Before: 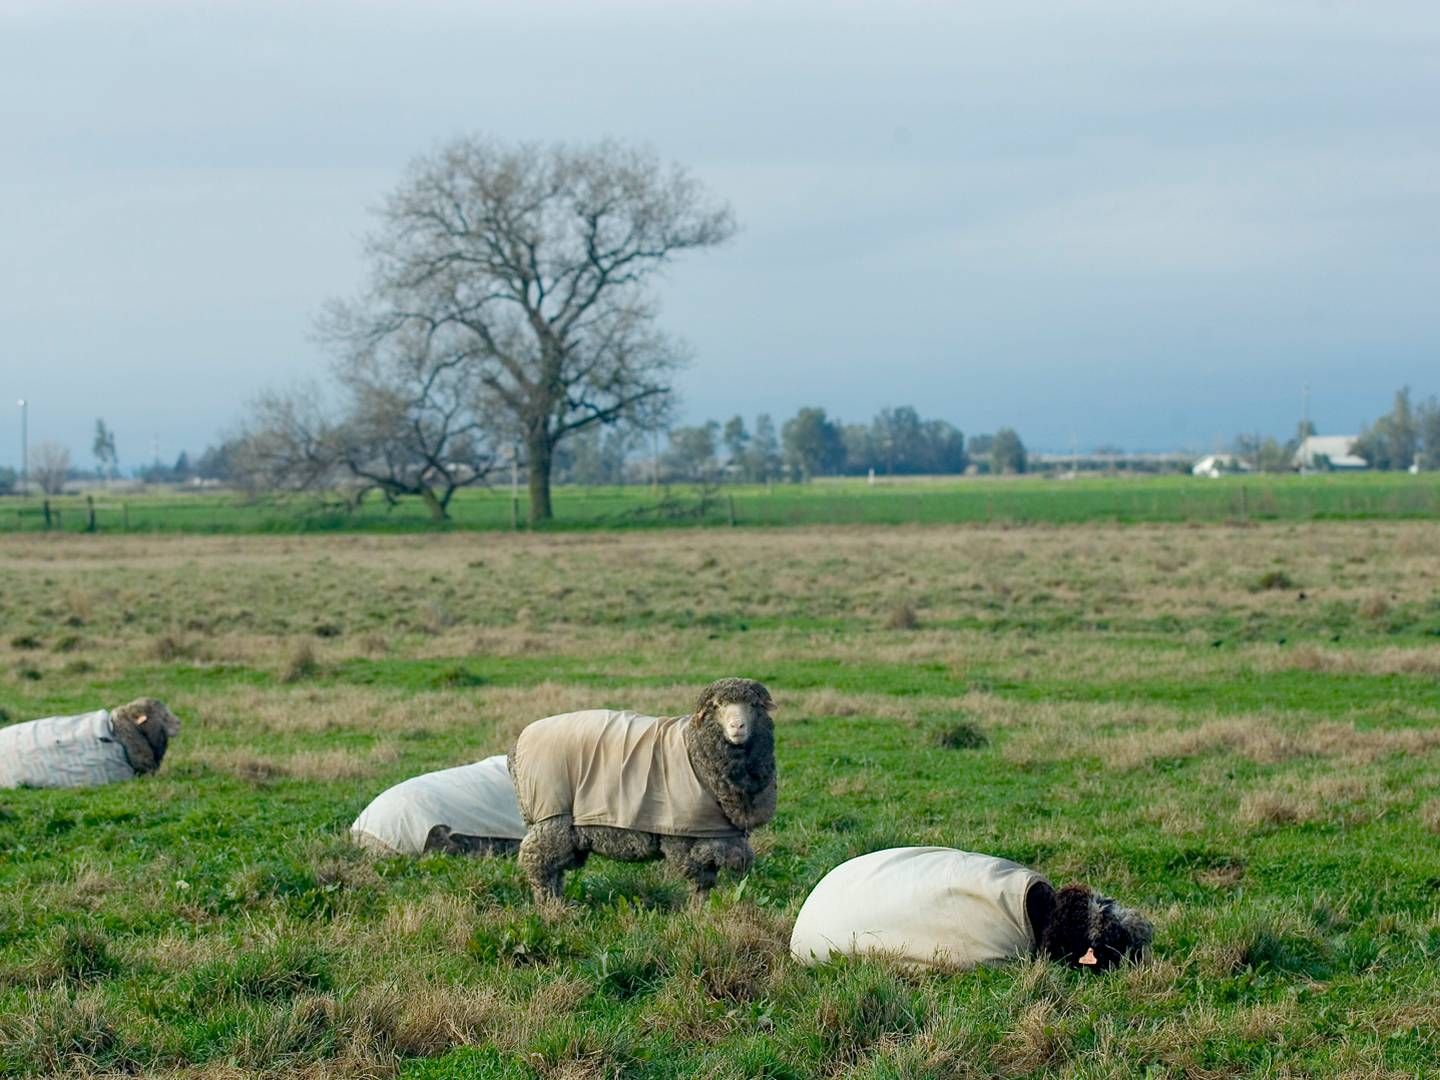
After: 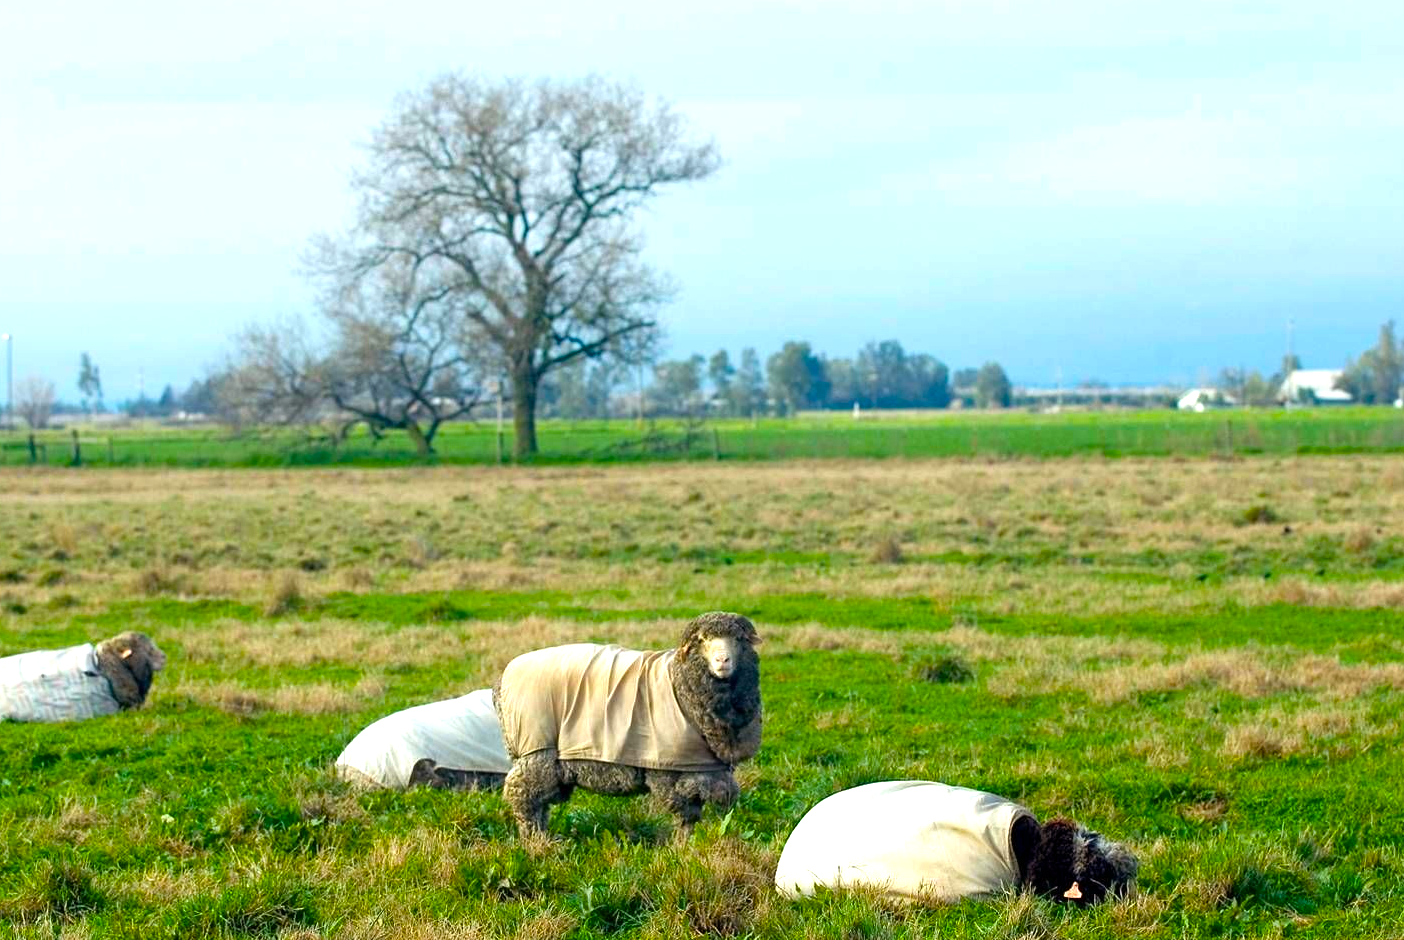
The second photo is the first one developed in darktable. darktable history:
crop: left 1.088%, top 6.134%, right 1.407%, bottom 6.812%
color balance rgb: power › luminance -3.566%, power › chroma 0.549%, power › hue 38.68°, linear chroma grading › global chroma 15.639%, perceptual saturation grading › global saturation 25.462%, perceptual brilliance grading › global brilliance 24.446%
exposure: compensate highlight preservation false
